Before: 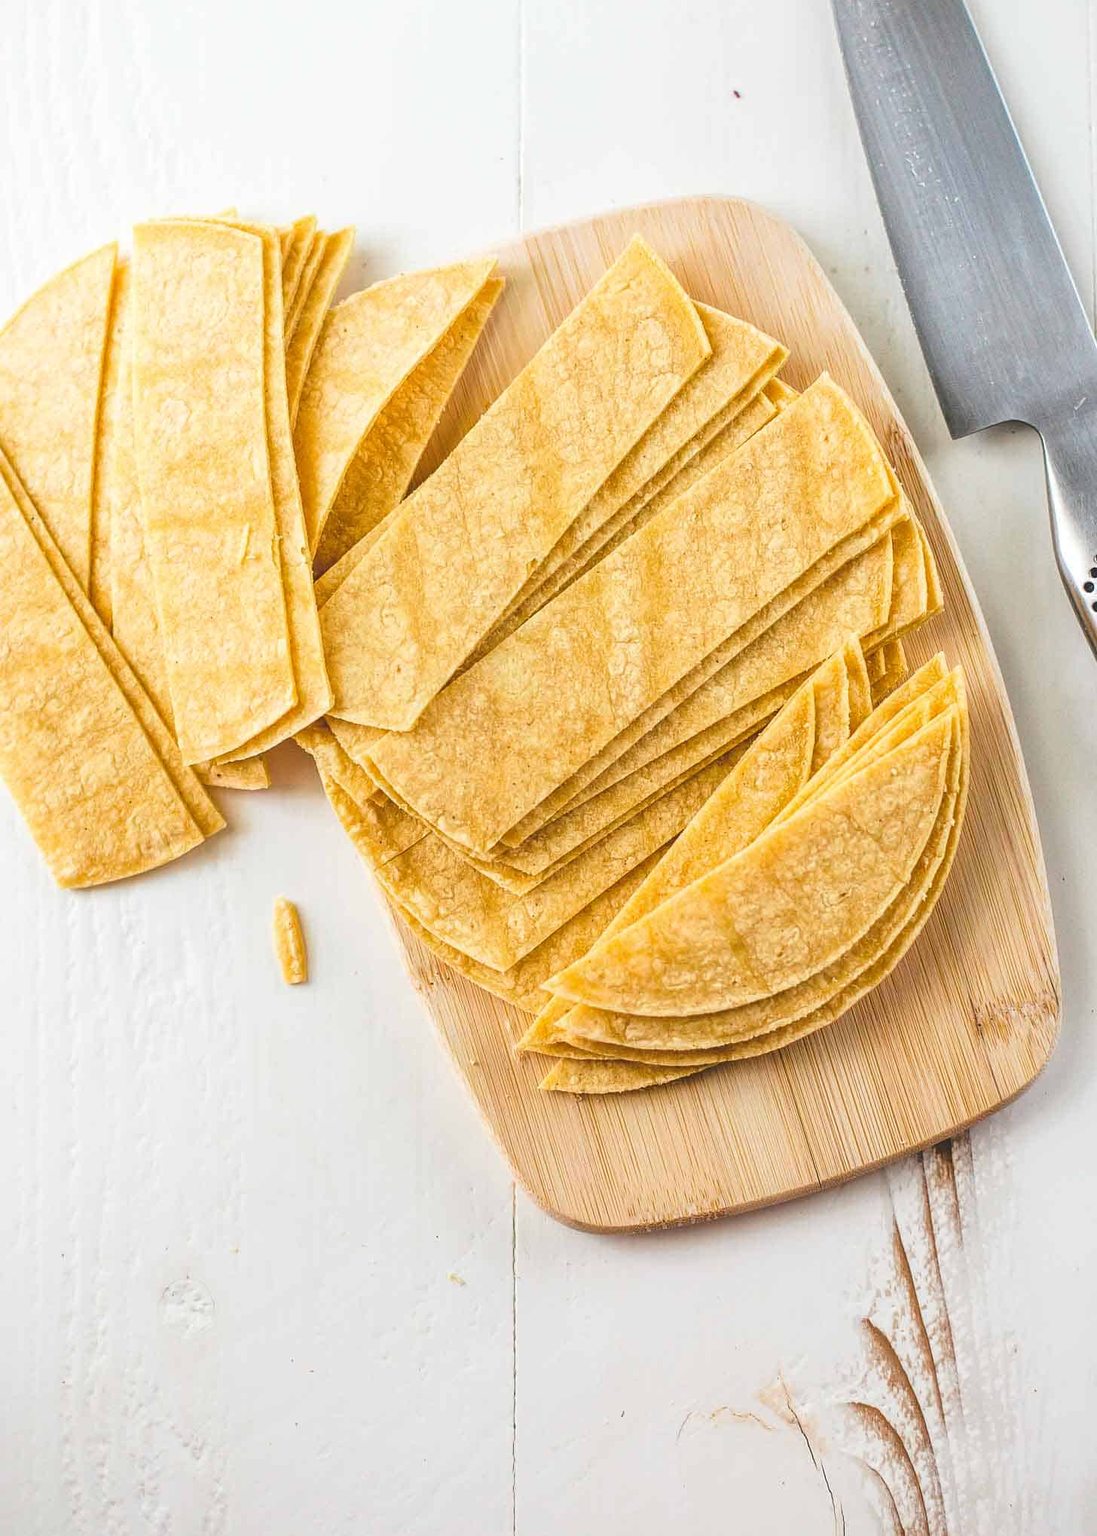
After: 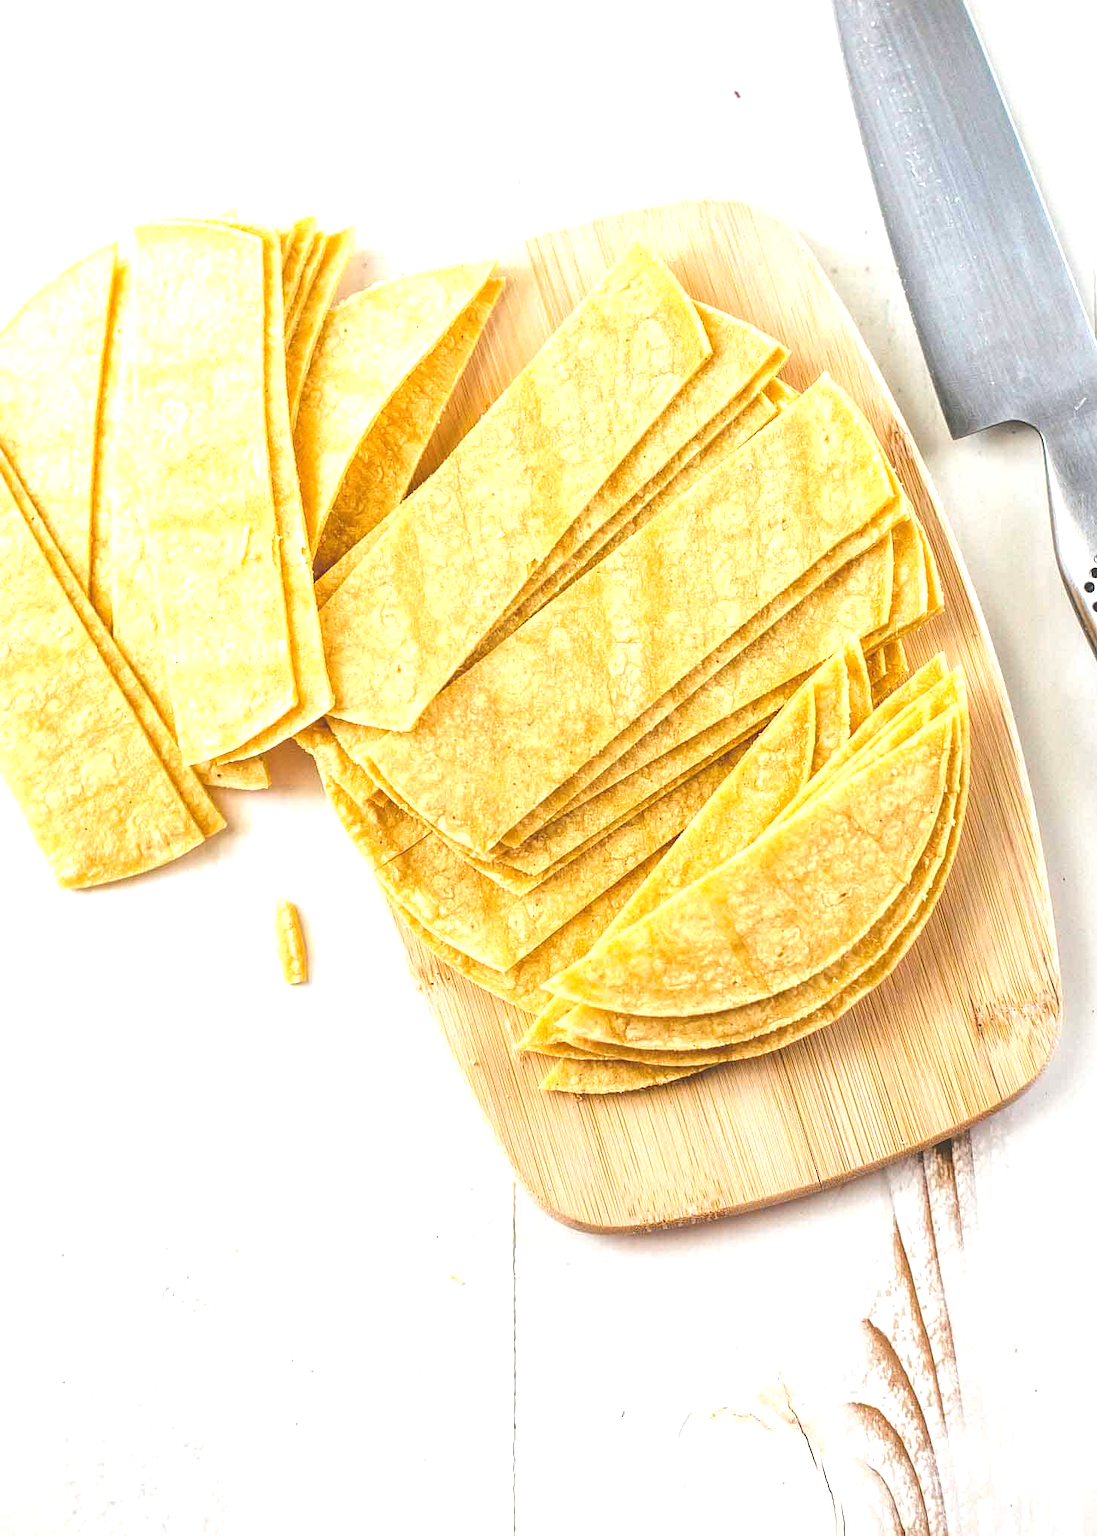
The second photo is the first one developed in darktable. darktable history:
exposure: exposure 0.654 EV, compensate highlight preservation false
